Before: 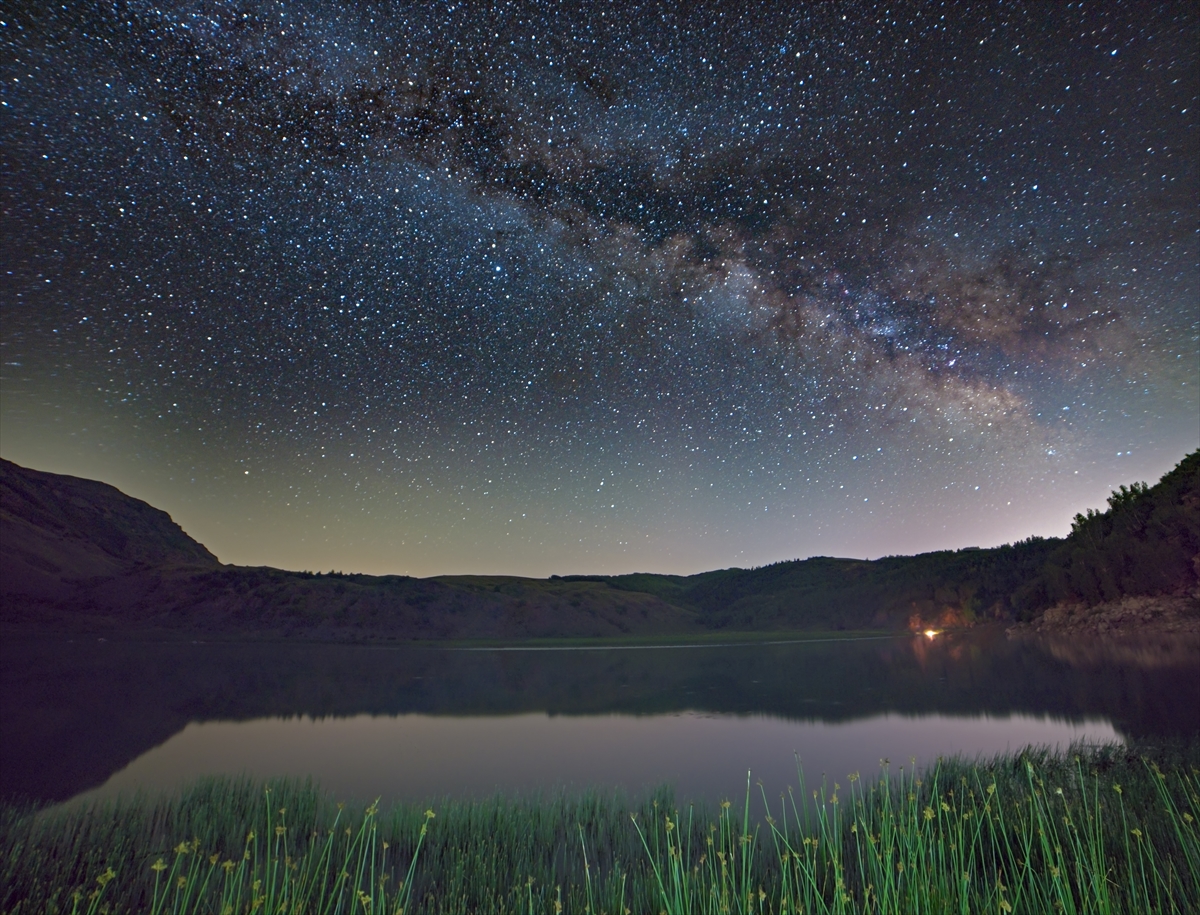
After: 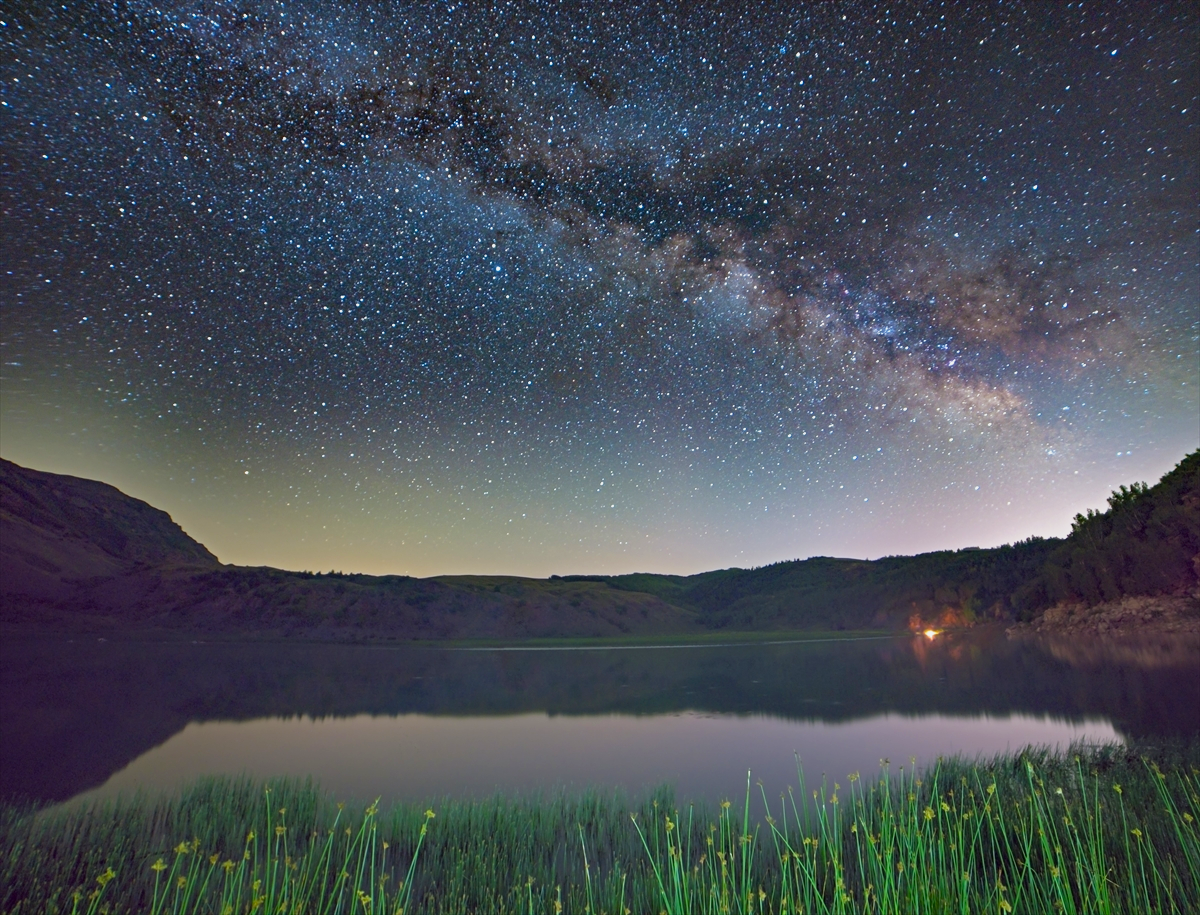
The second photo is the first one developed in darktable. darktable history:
base curve: curves: ch0 [(0, 0) (0.088, 0.125) (0.176, 0.251) (0.354, 0.501) (0.613, 0.749) (1, 0.877)], preserve colors none
color balance: output saturation 120%
